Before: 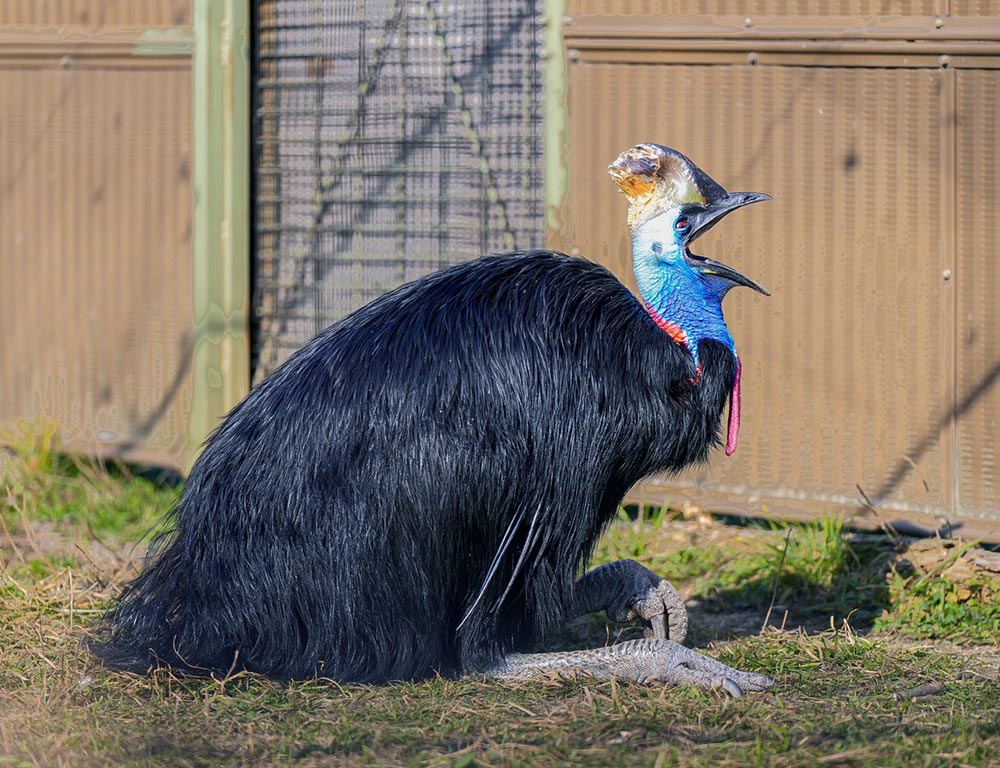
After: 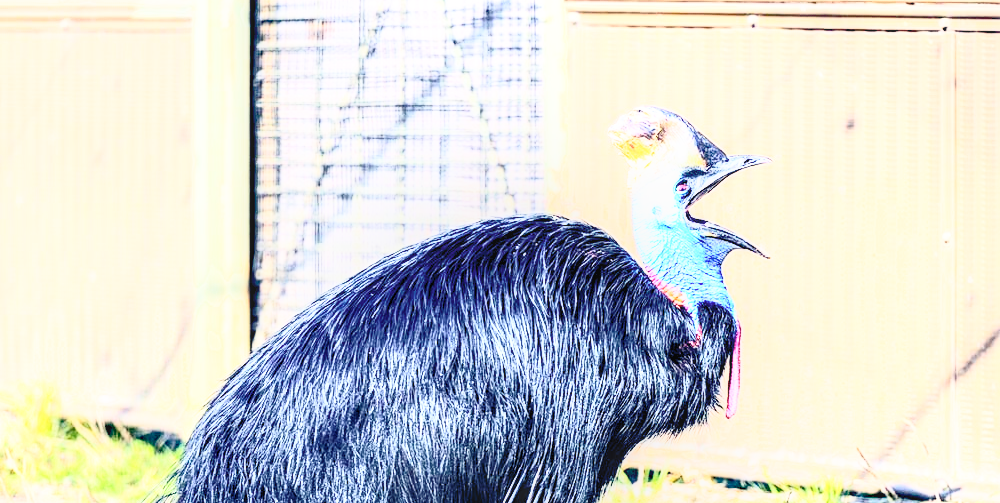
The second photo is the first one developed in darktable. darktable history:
contrast brightness saturation: contrast 0.449, brightness 0.552, saturation -0.192
base curve: curves: ch0 [(0, 0) (0.012, 0.01) (0.073, 0.168) (0.31, 0.711) (0.645, 0.957) (1, 1)], fusion 1, preserve colors none
crop and rotate: top 4.927%, bottom 29.459%
local contrast: on, module defaults
color balance rgb: highlights gain › chroma 0.118%, highlights gain › hue 331°, global offset › chroma 0.127%, global offset › hue 254.31°, perceptual saturation grading › global saturation 17.801%
